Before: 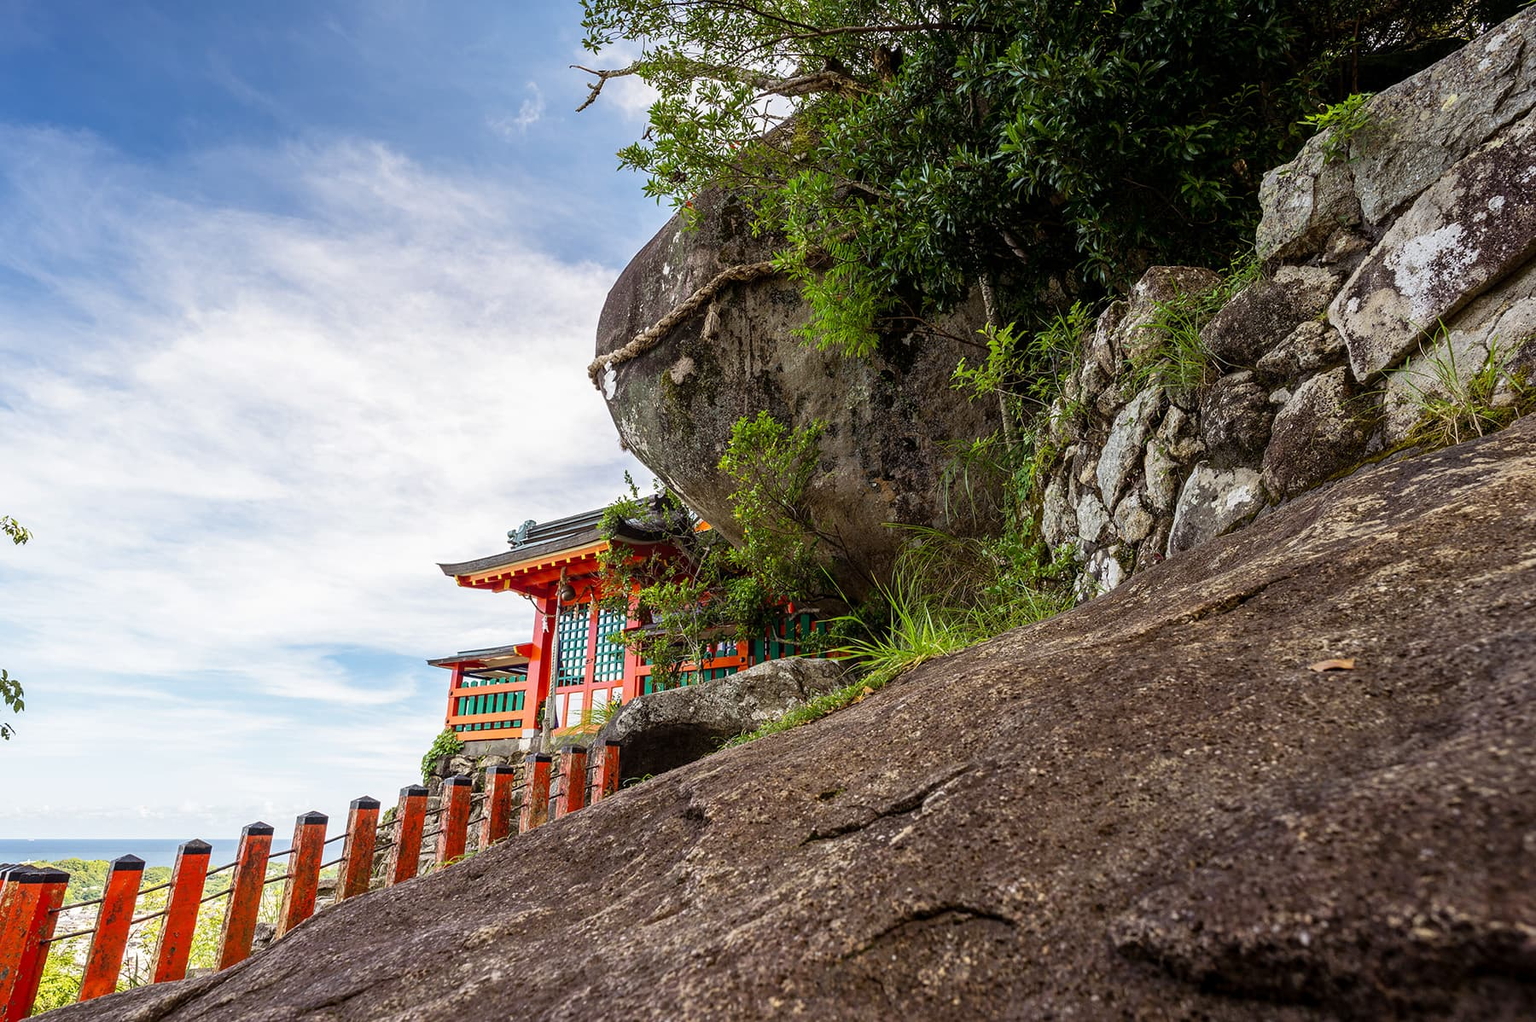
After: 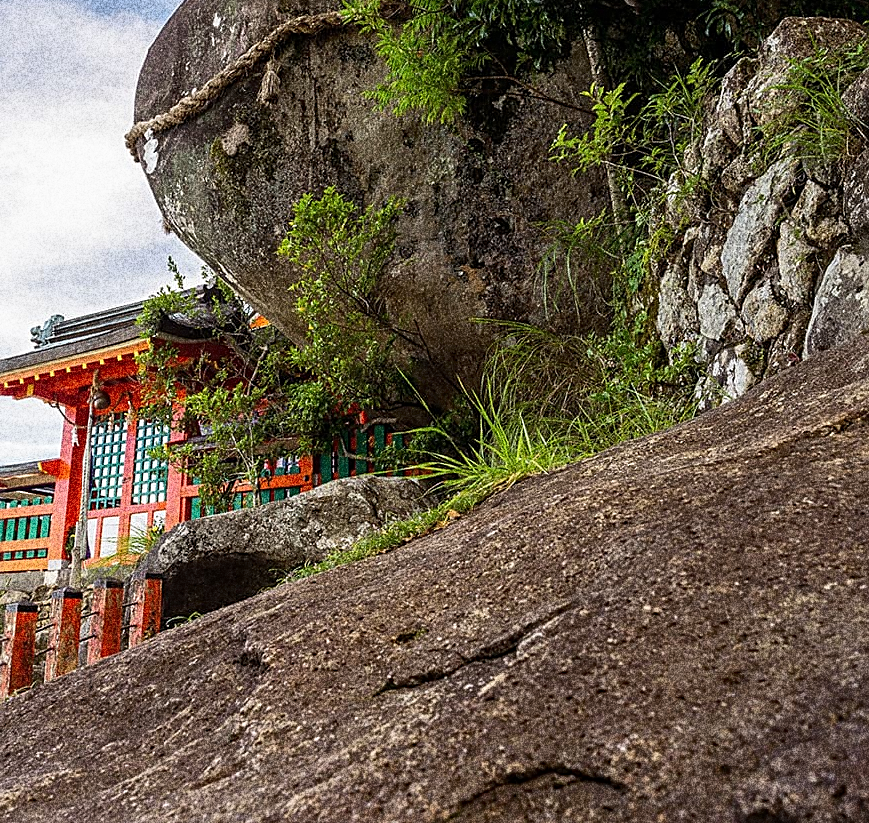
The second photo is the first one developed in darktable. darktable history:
grain: coarseness 30.02 ISO, strength 100%
crop: left 31.379%, top 24.658%, right 20.326%, bottom 6.628%
sharpen: on, module defaults
